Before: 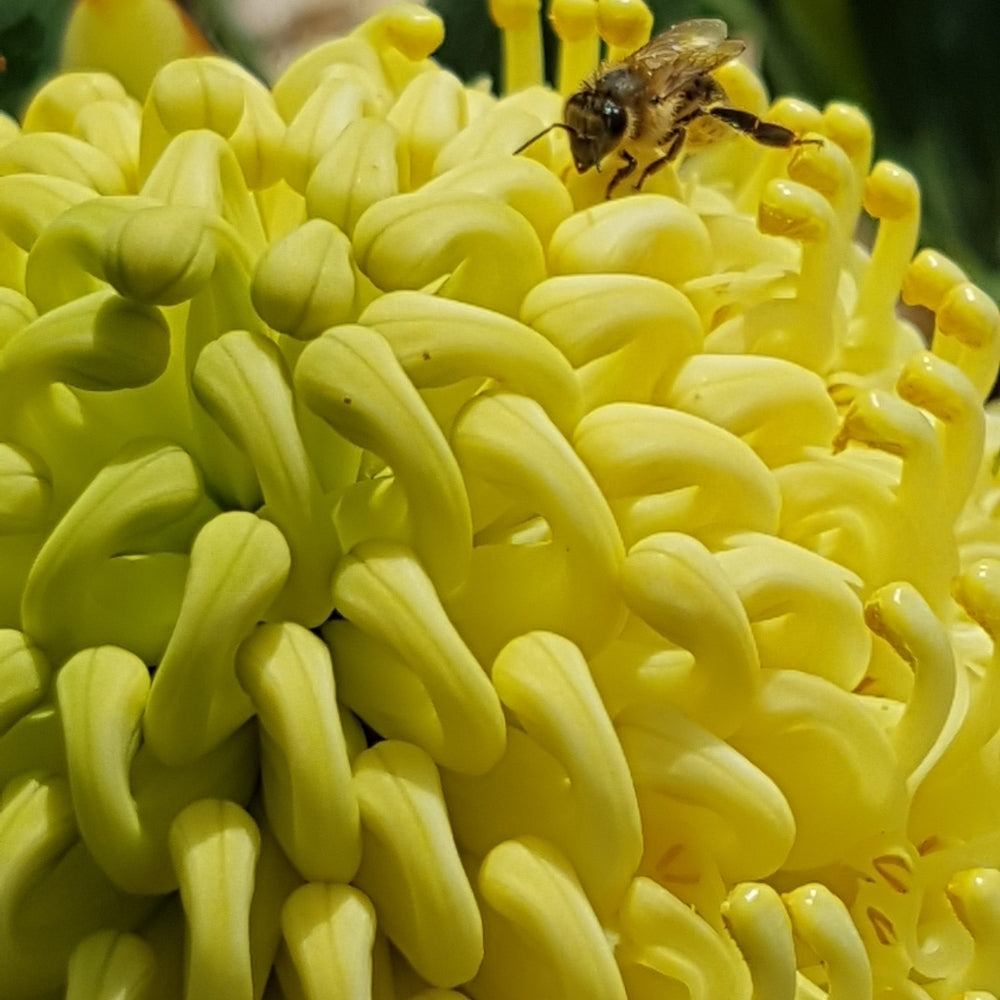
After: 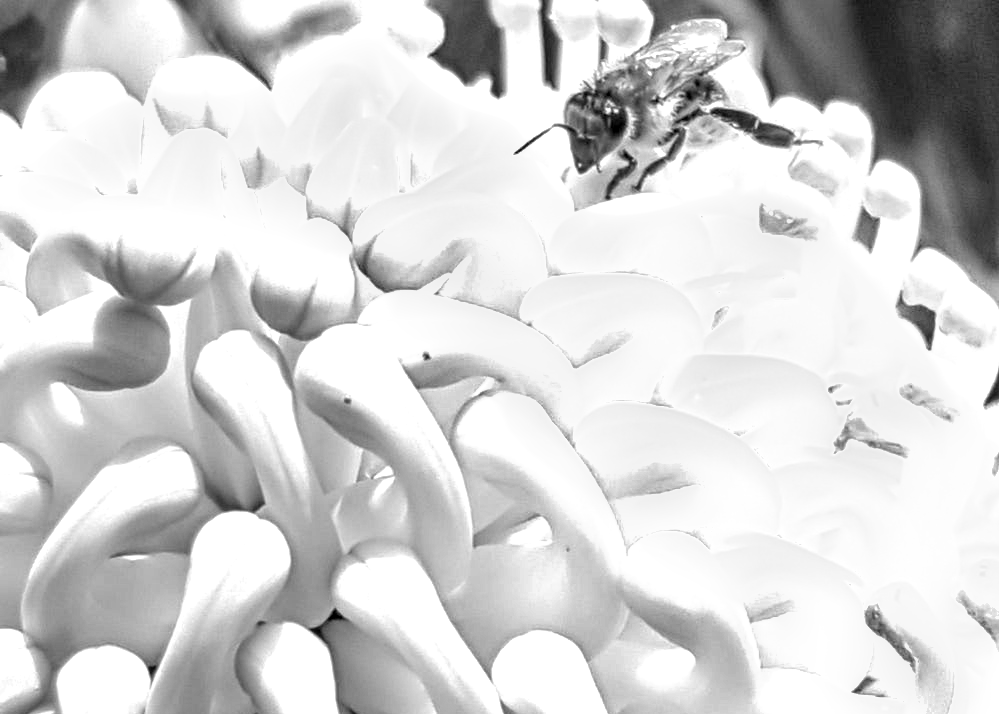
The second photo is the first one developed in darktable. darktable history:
crop: bottom 28.576%
exposure: black level correction 0.001, exposure 1.3 EV, compensate highlight preservation false
local contrast: on, module defaults
color zones: curves: ch0 [(0, 0.5) (0.143, 0.5) (0.286, 0.5) (0.429, 0.495) (0.571, 0.437) (0.714, 0.44) (0.857, 0.496) (1, 0.5)]
shadows and highlights: radius 44.78, white point adjustment 6.64, compress 79.65%, highlights color adjustment 78.42%, soften with gaussian
tone equalizer: on, module defaults
white balance: red 0.98, blue 1.61
monochrome: on, module defaults
